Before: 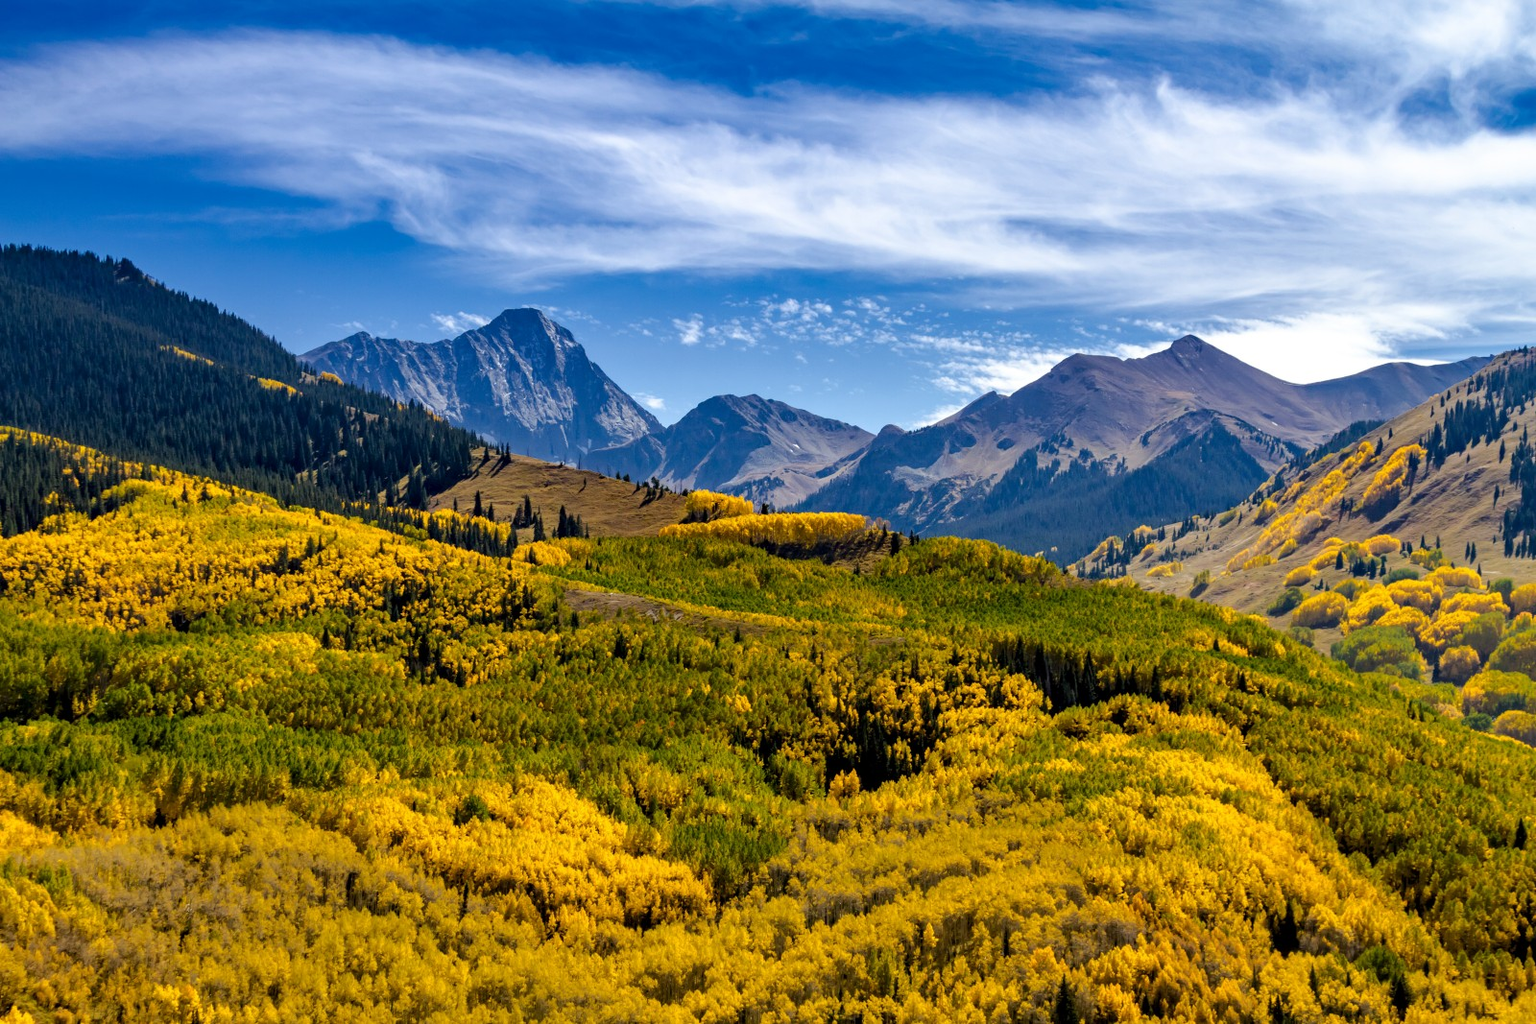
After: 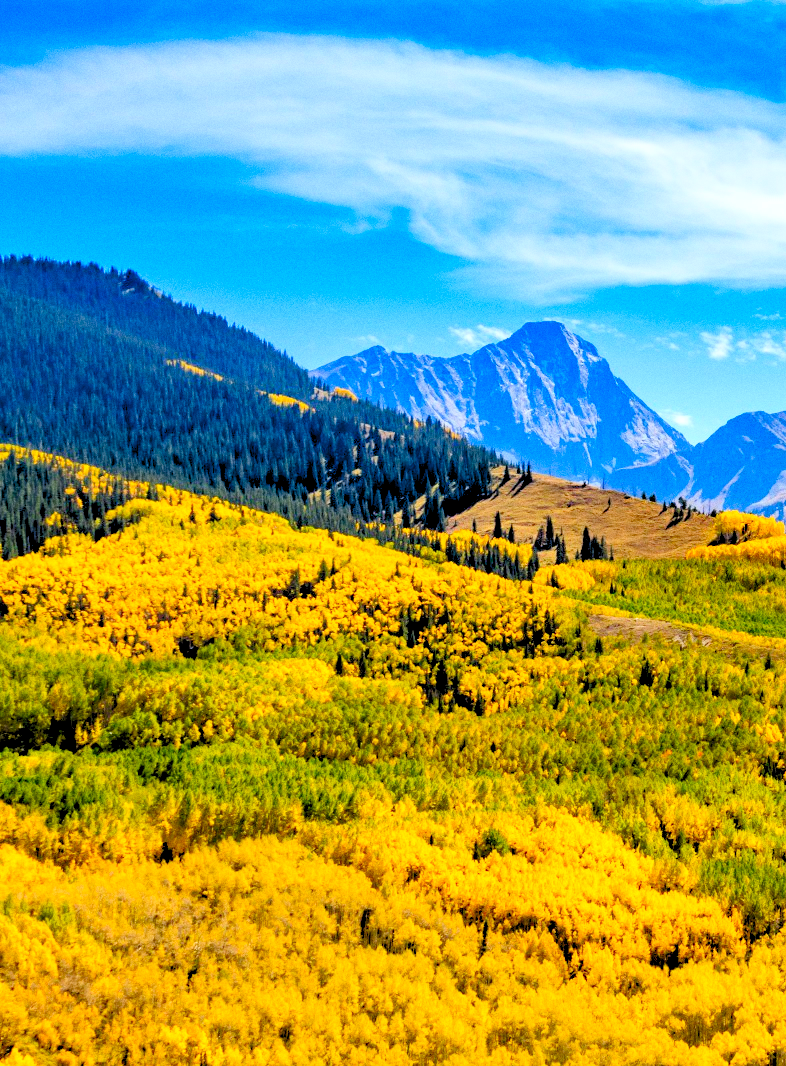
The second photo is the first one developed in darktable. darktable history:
color correction: saturation 1.1
contrast brightness saturation: contrast 0.2, brightness 0.16, saturation 0.22
levels: levels [0.072, 0.414, 0.976]
crop and rotate: left 0%, top 0%, right 50.845%
grain: coarseness 0.09 ISO
